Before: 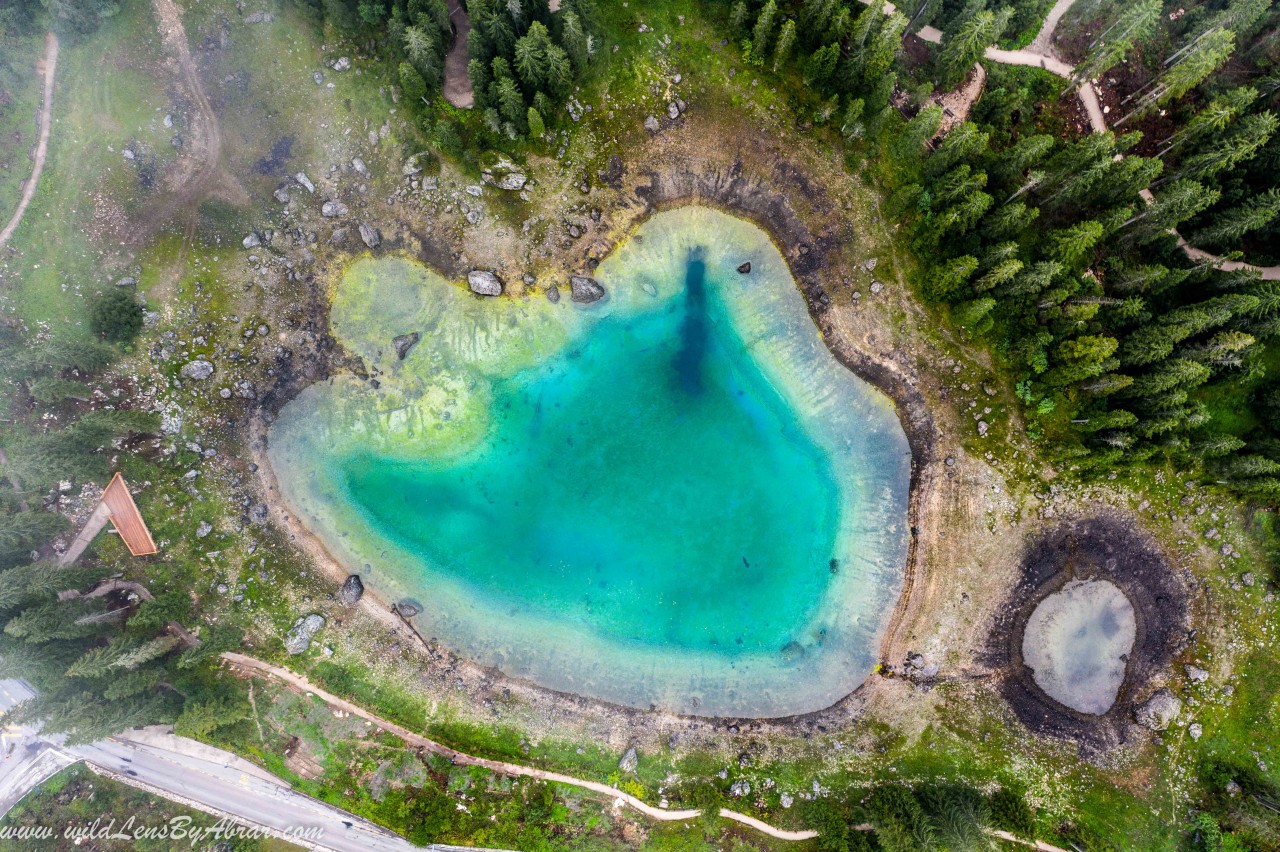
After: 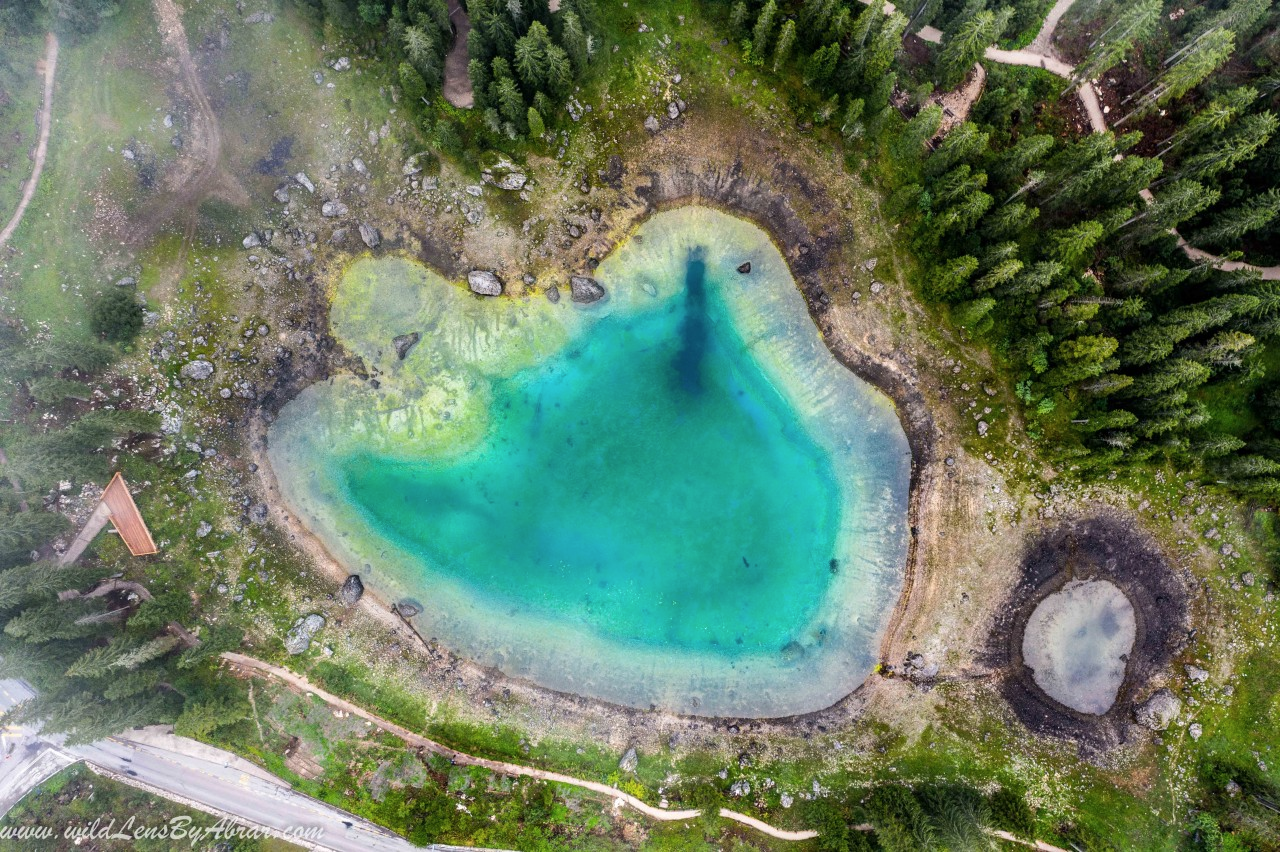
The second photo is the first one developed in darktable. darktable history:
white balance: red 1, blue 1
exposure: compensate highlight preservation false
contrast brightness saturation: contrast 0.01, saturation -0.05
